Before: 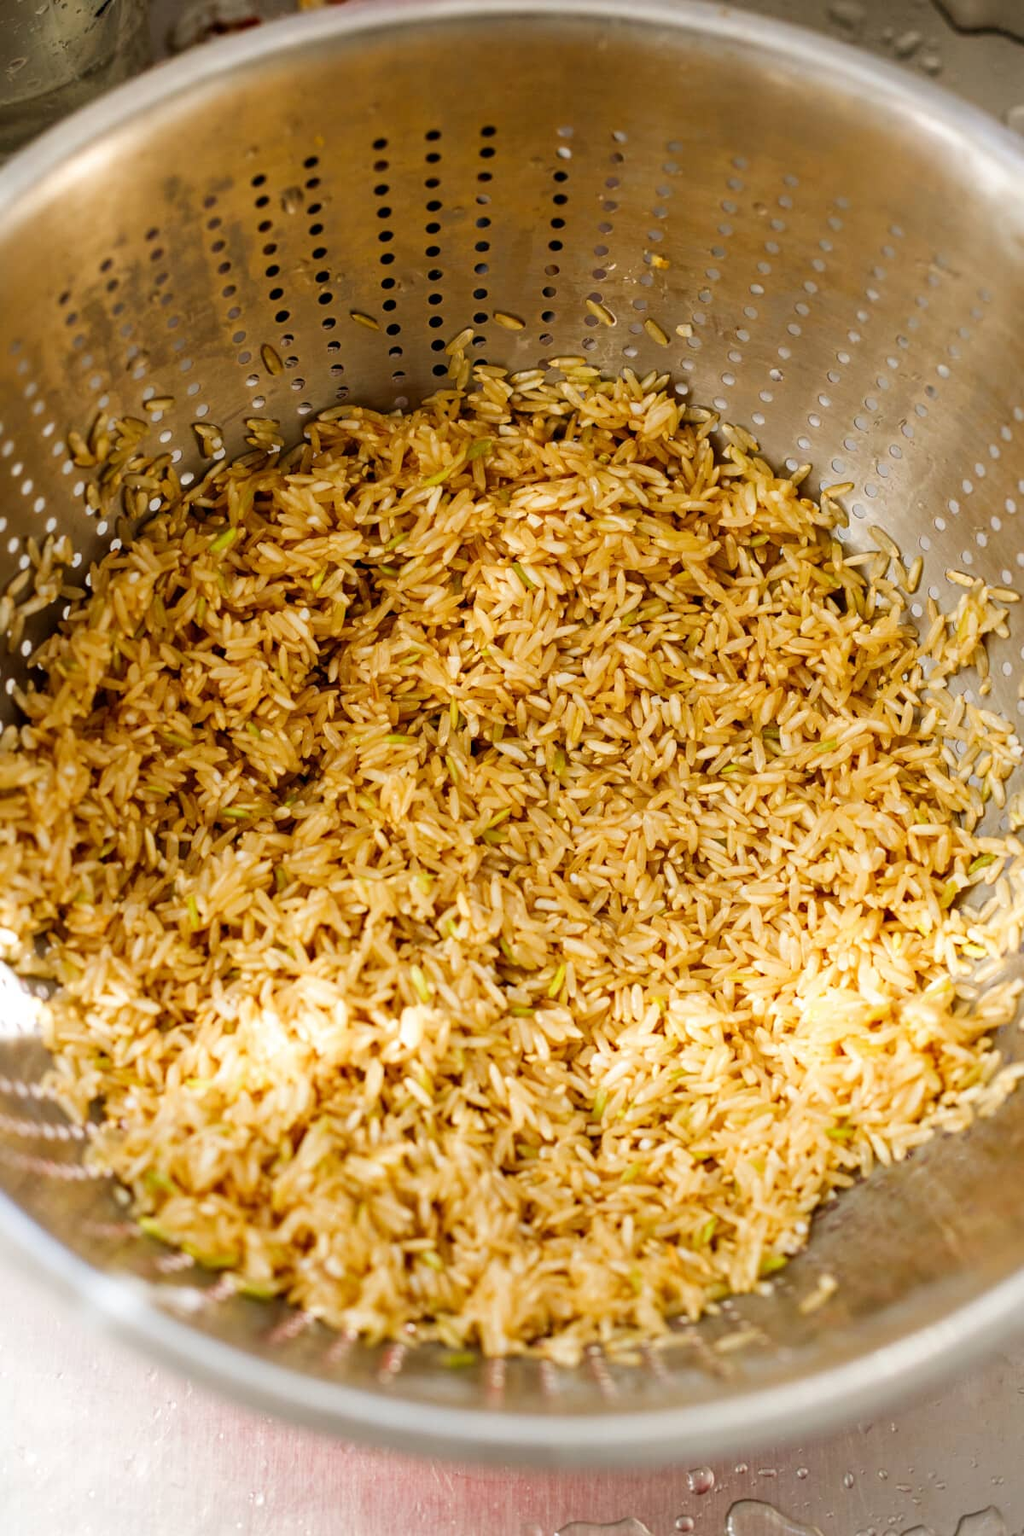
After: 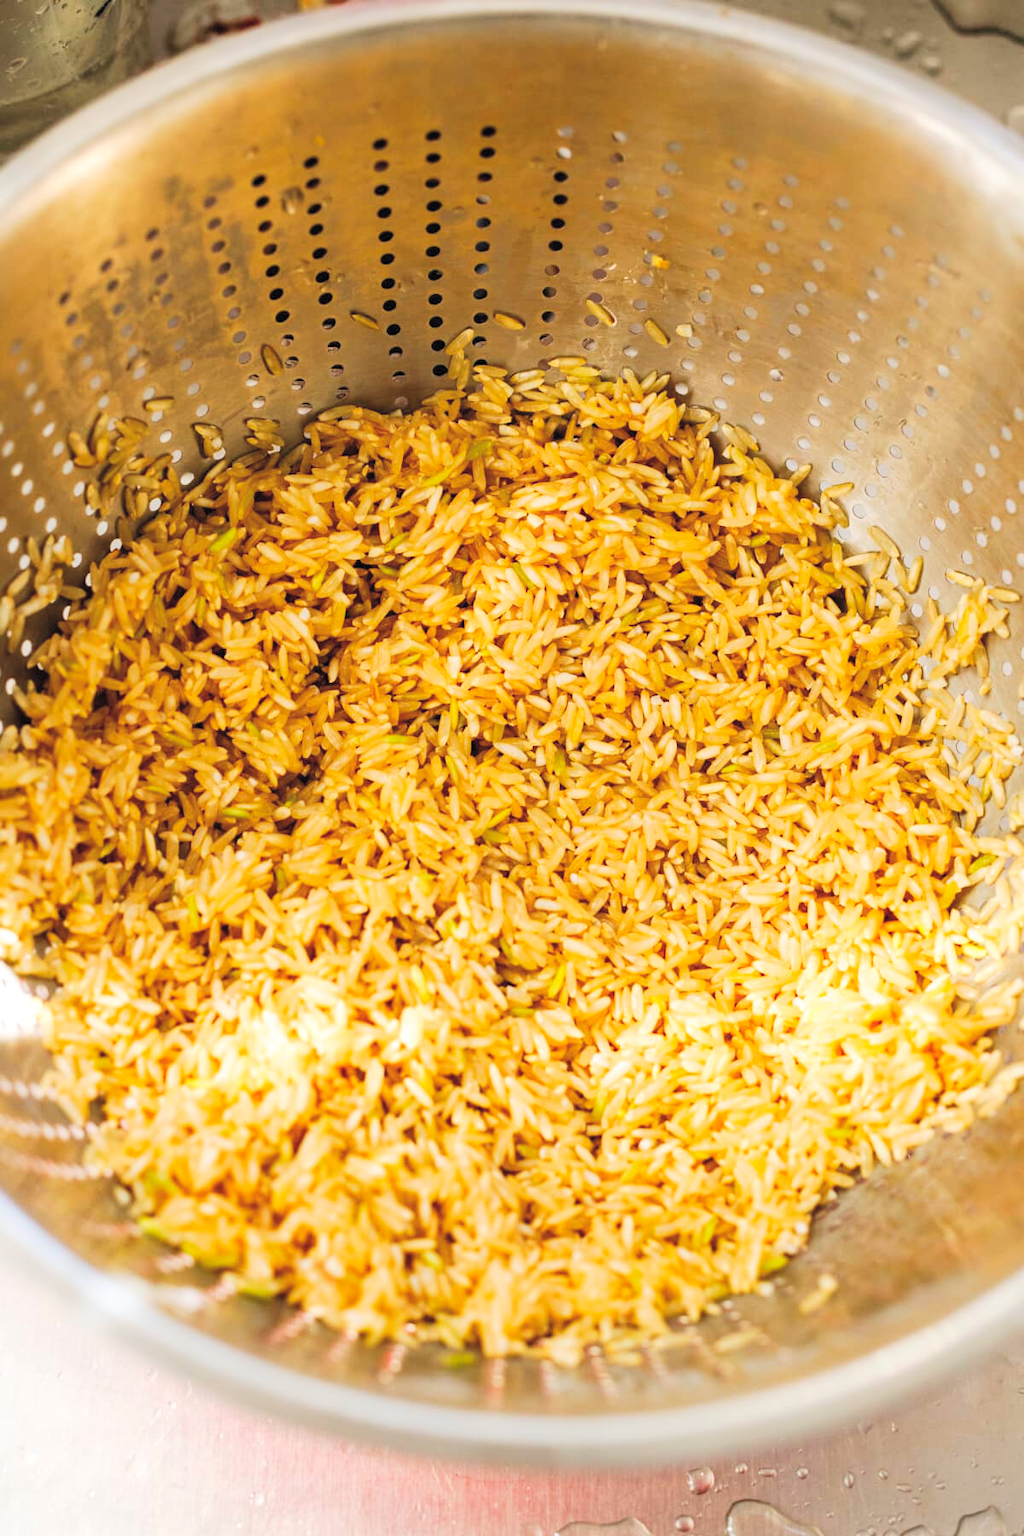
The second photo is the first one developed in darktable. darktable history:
tone curve: curves: ch0 [(0, 0) (0.003, 0.014) (0.011, 0.019) (0.025, 0.028) (0.044, 0.044) (0.069, 0.069) (0.1, 0.1) (0.136, 0.131) (0.177, 0.168) (0.224, 0.206) (0.277, 0.255) (0.335, 0.309) (0.399, 0.374) (0.468, 0.452) (0.543, 0.535) (0.623, 0.623) (0.709, 0.72) (0.801, 0.815) (0.898, 0.898) (1, 1)], preserve colors none
contrast brightness saturation: contrast 0.102, brightness 0.291, saturation 0.141
